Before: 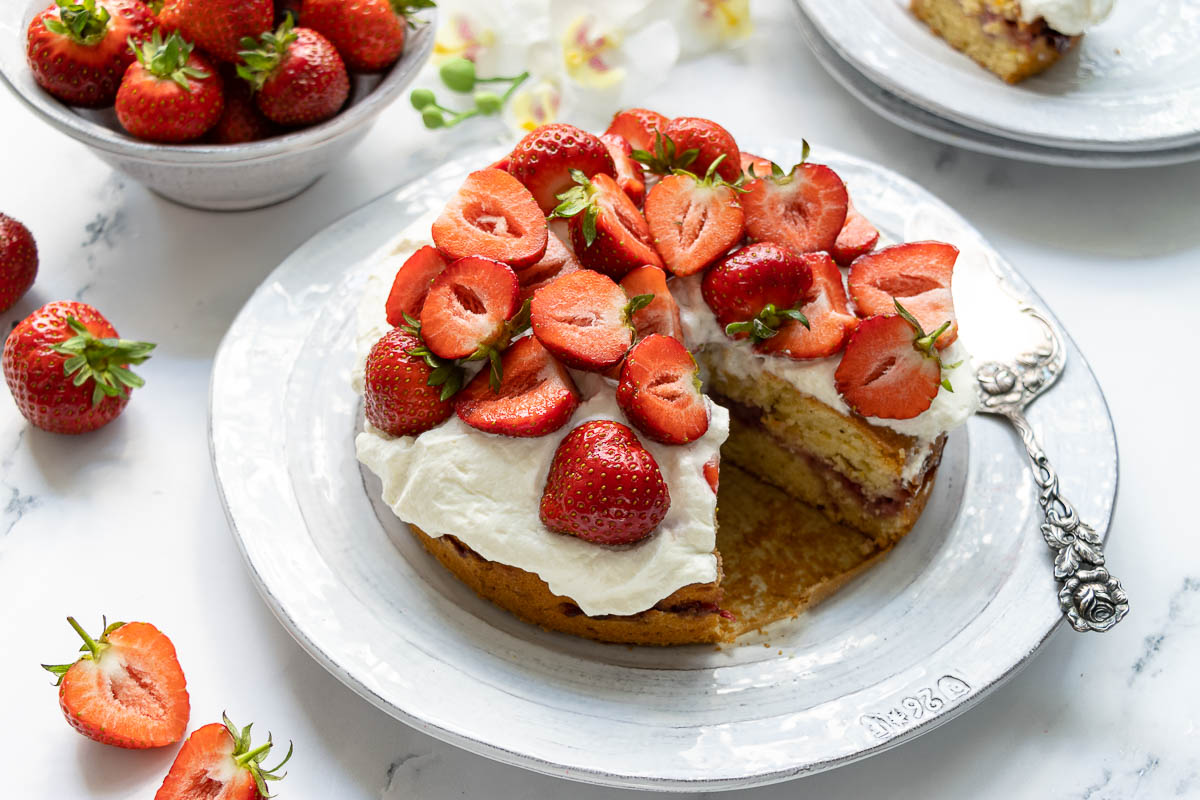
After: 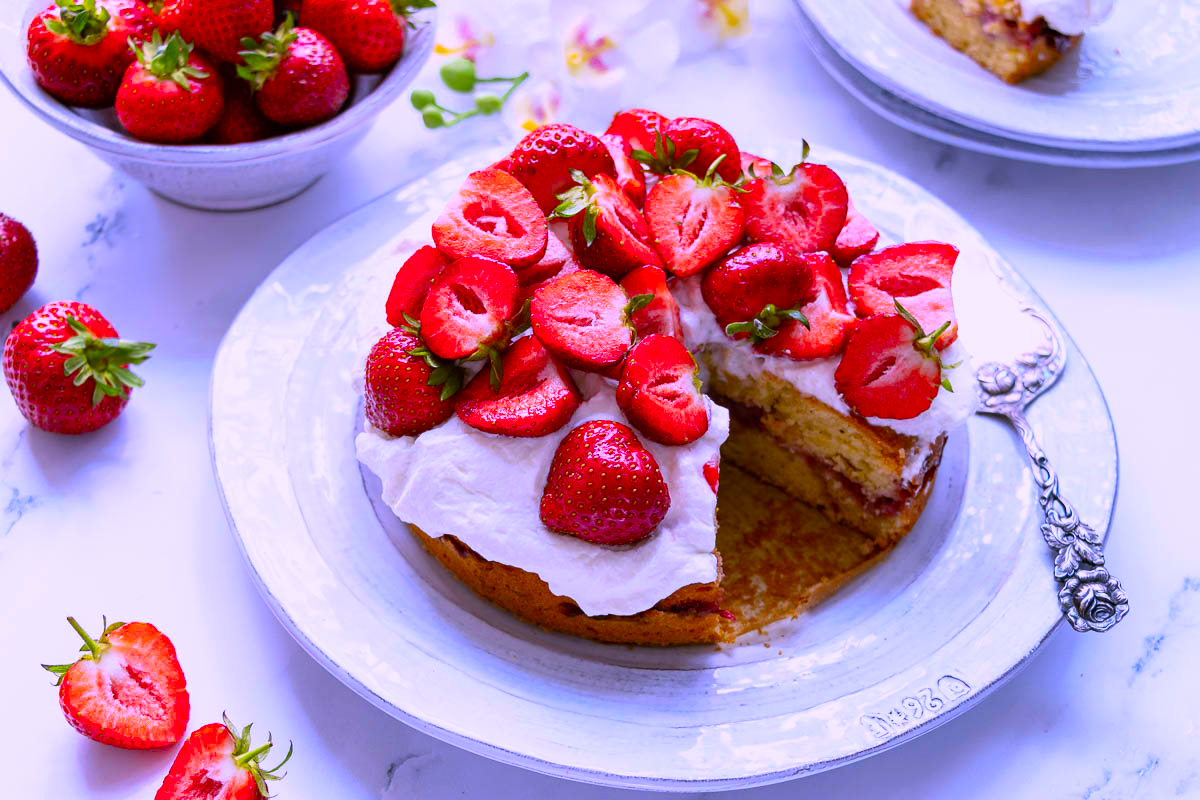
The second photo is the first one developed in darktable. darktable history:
white balance: red 0.871, blue 1.249
color correction: highlights a* 19.5, highlights b* -11.53, saturation 1.69
